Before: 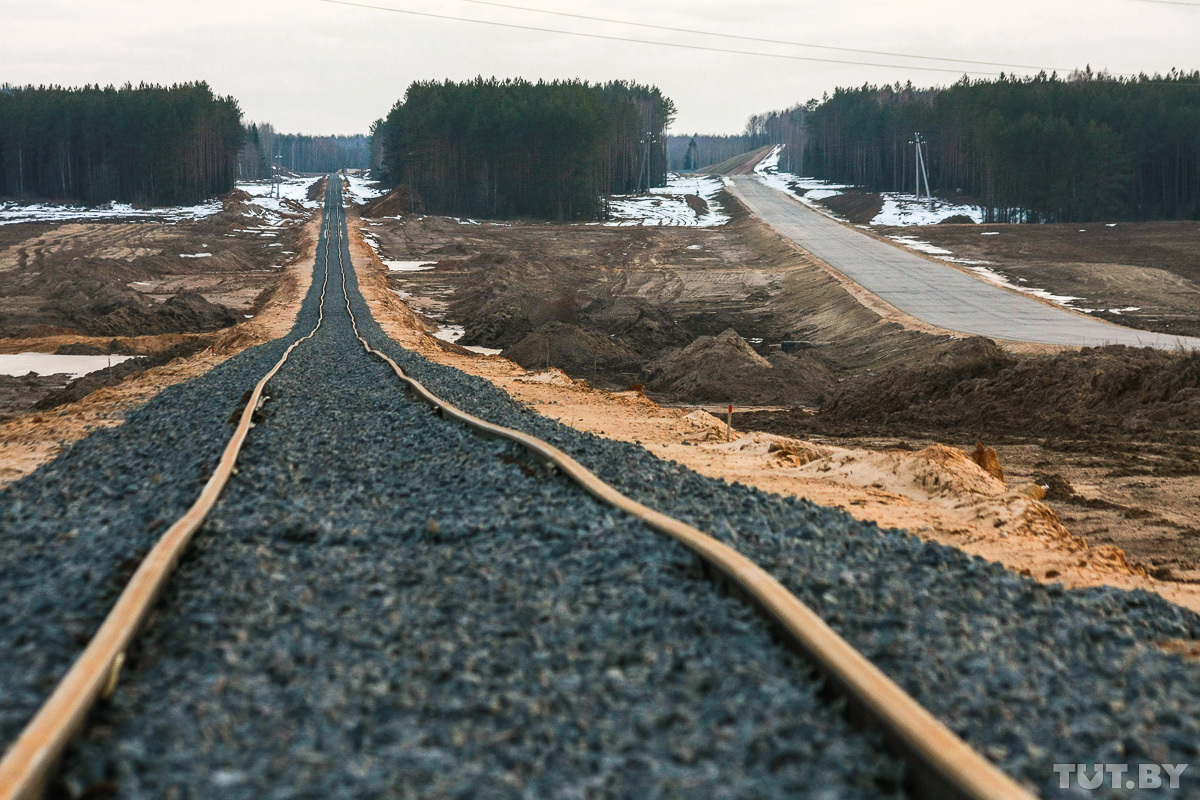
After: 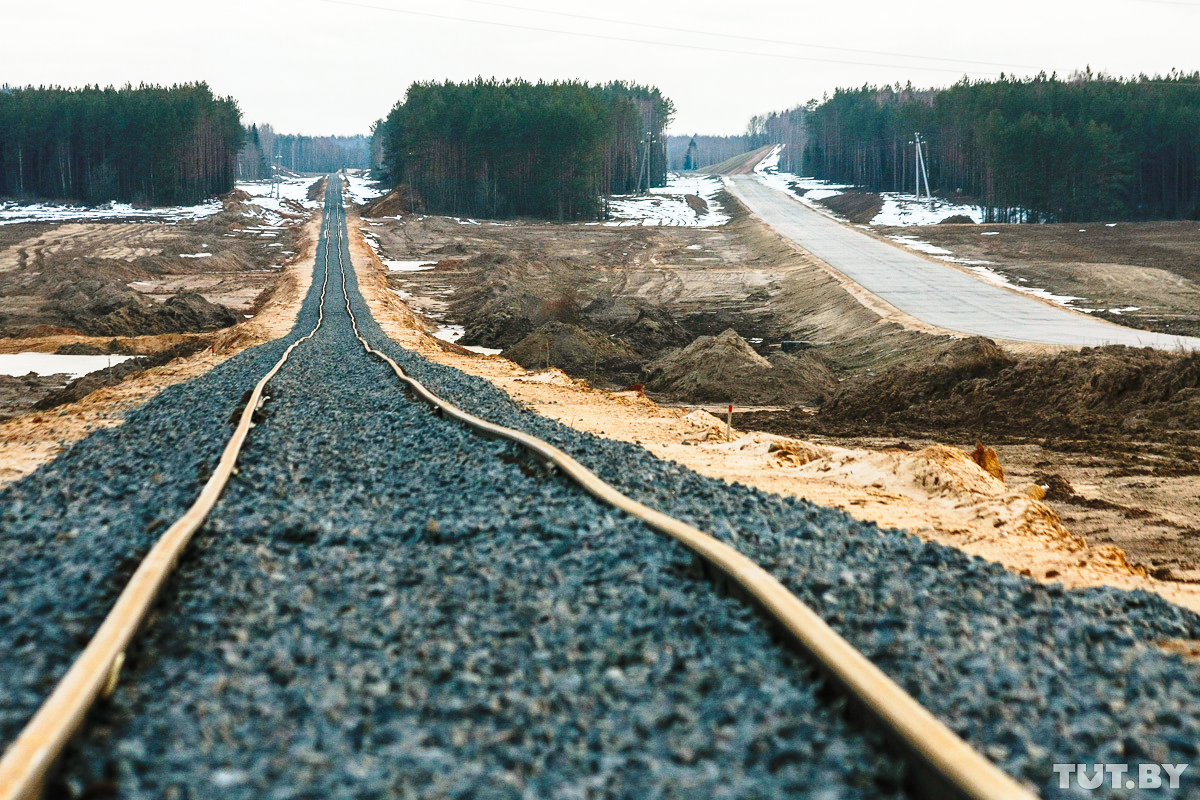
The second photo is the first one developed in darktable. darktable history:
base curve: curves: ch0 [(0, 0) (0.028, 0.03) (0.121, 0.232) (0.46, 0.748) (0.859, 0.968) (1, 1)], preserve colors none
white balance: red 0.978, blue 0.999
